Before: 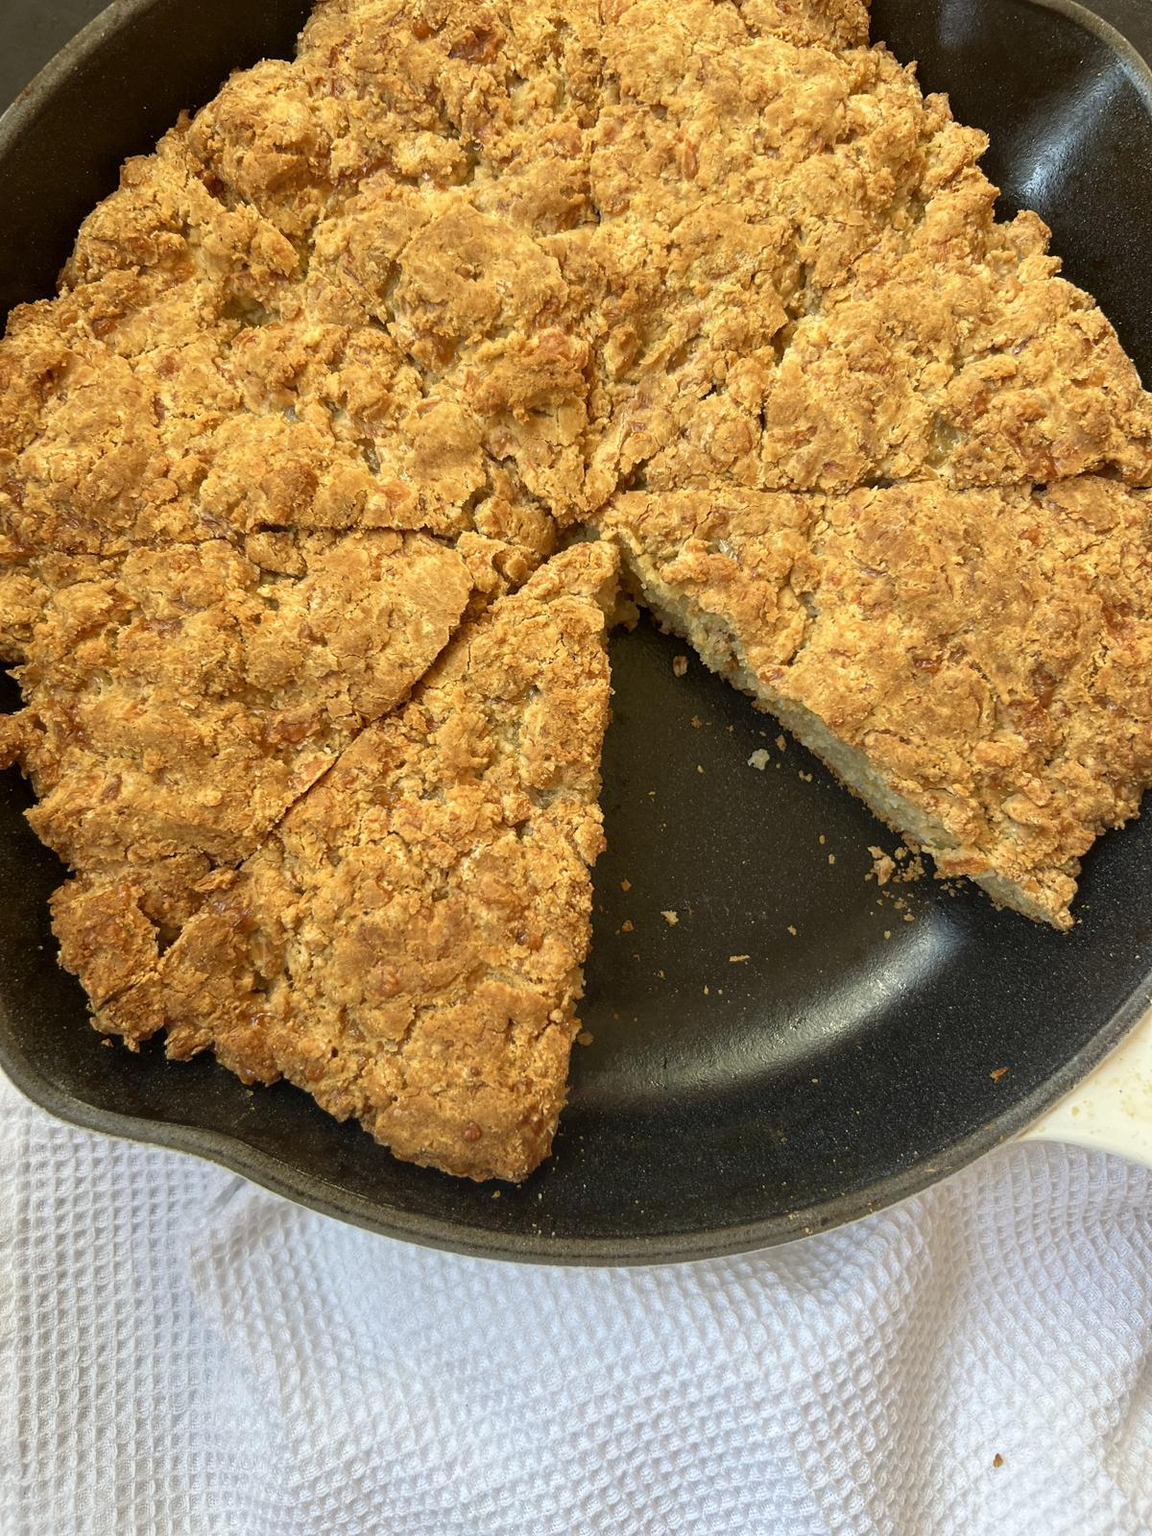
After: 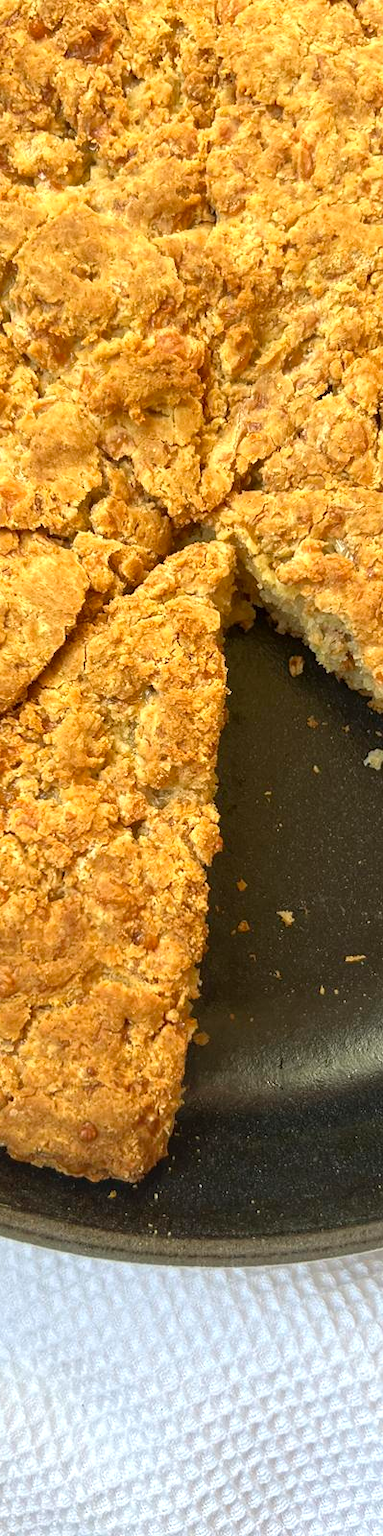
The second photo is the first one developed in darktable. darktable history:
crop: left 33.36%, right 33.36%
exposure: exposure 0.3 EV, compensate highlight preservation false
